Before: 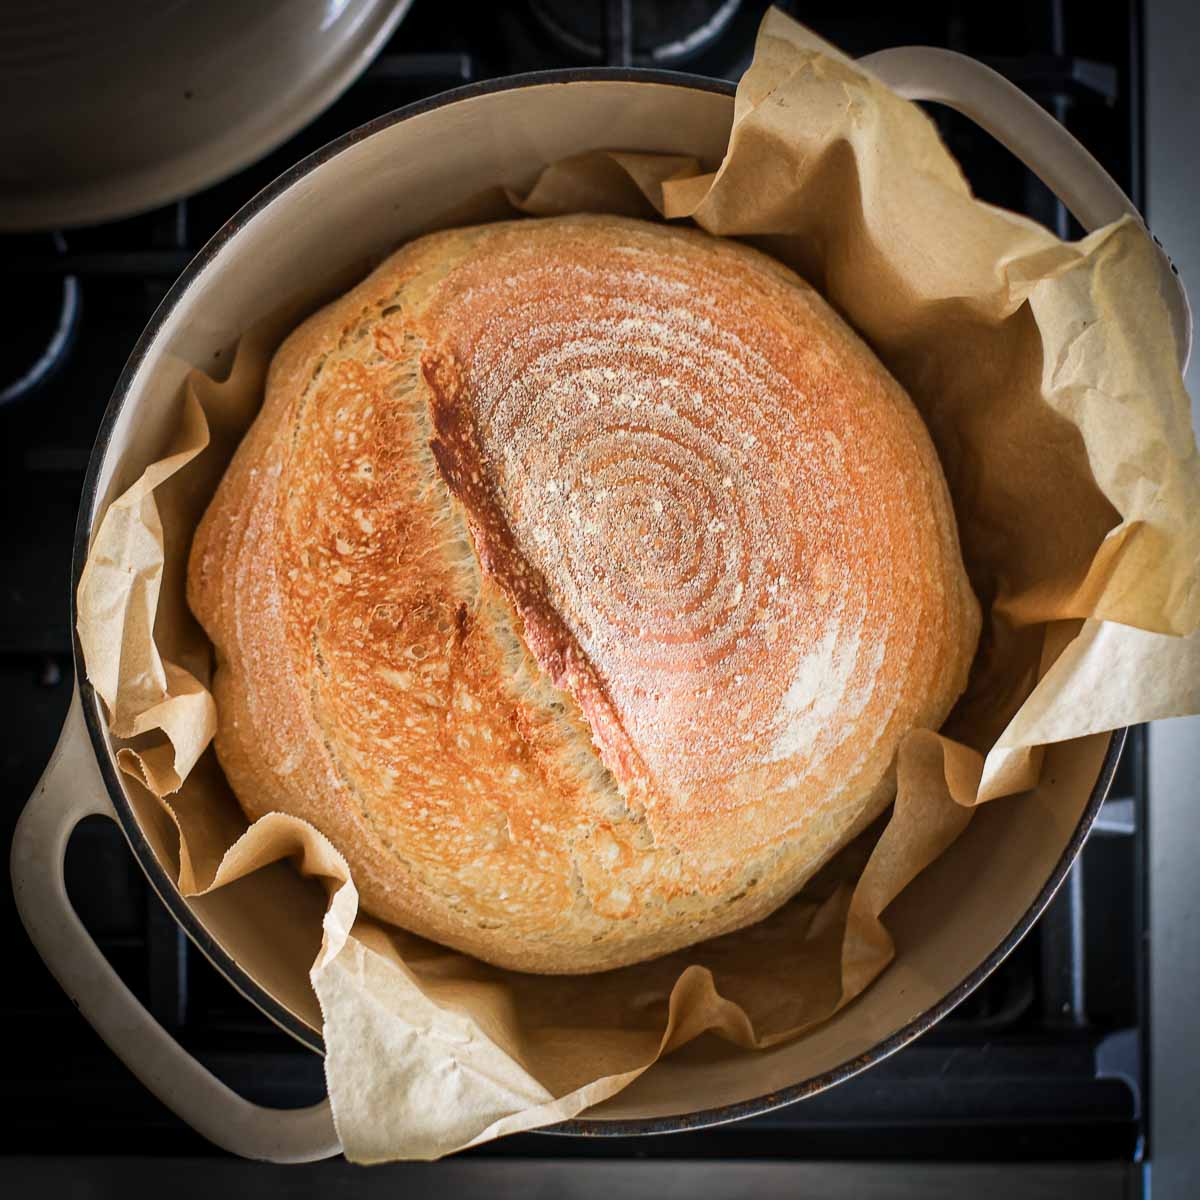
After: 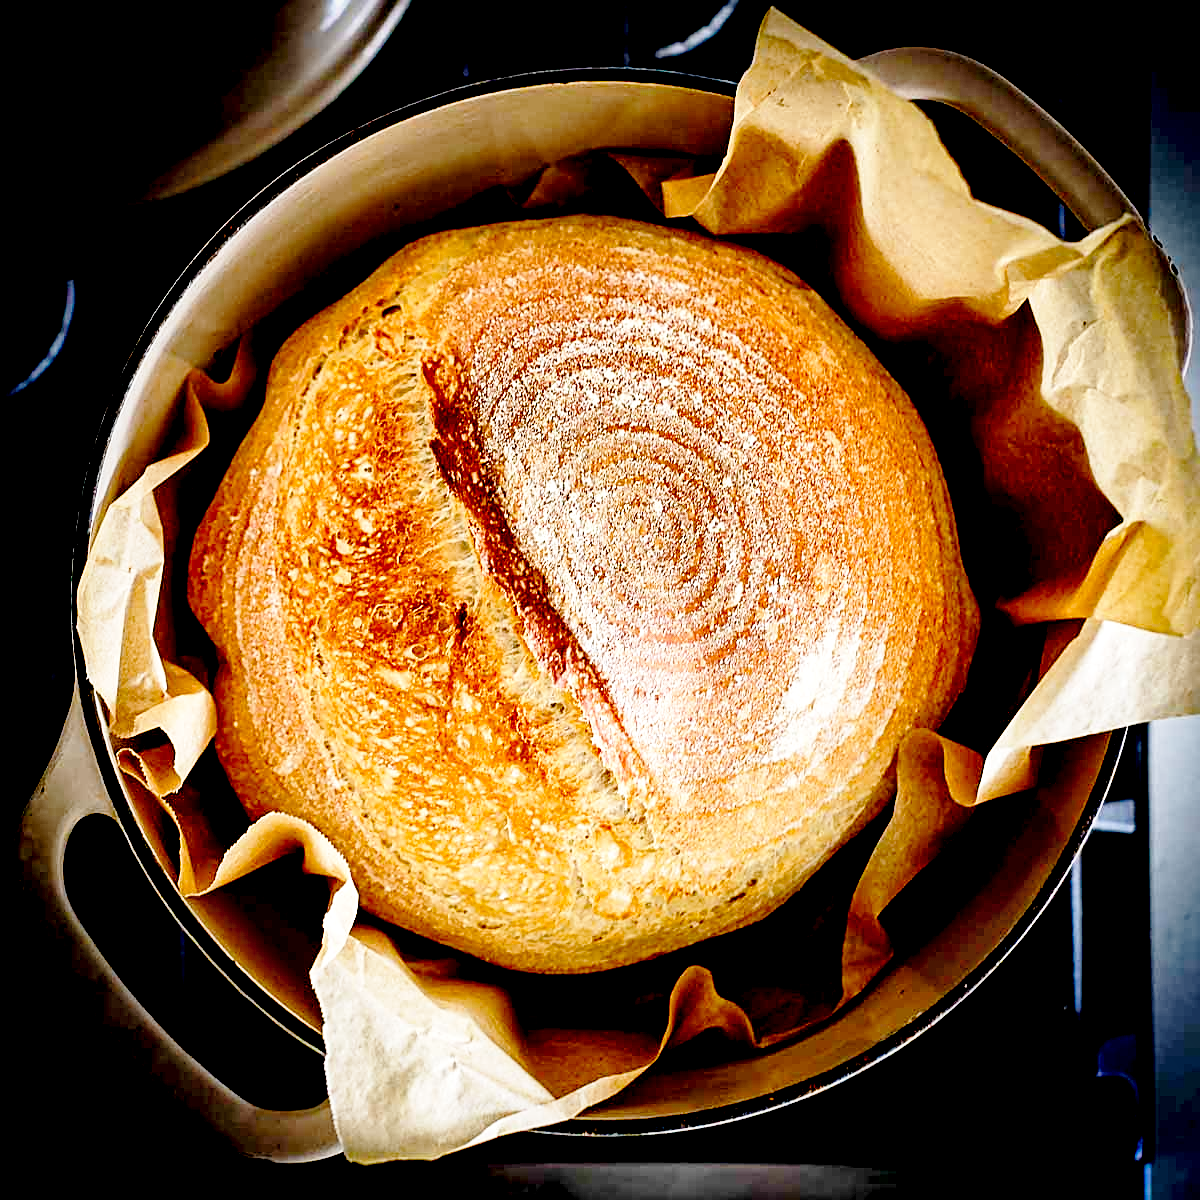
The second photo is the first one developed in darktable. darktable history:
base curve: curves: ch0 [(0, 0) (0.028, 0.03) (0.121, 0.232) (0.46, 0.748) (0.859, 0.968) (1, 1)], preserve colors none
tone equalizer: on, module defaults
exposure: black level correction 0.056, exposure -0.039 EV, compensate highlight preservation false
sharpen: on, module defaults
local contrast: mode bilateral grid, contrast 20, coarseness 50, detail 140%, midtone range 0.2
